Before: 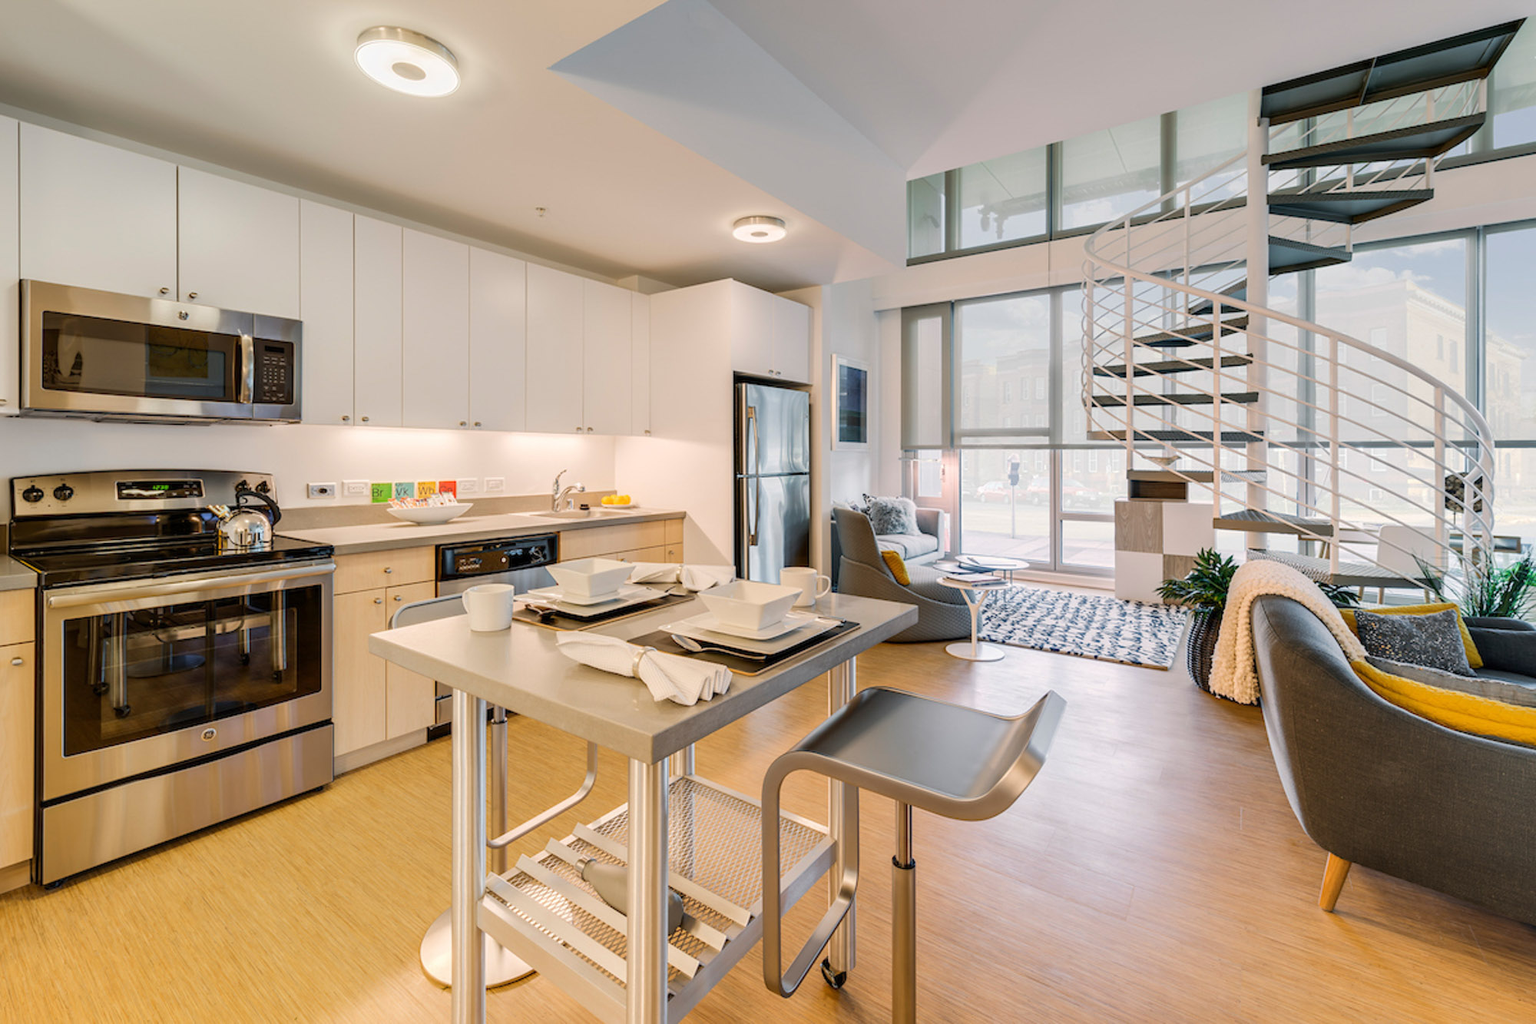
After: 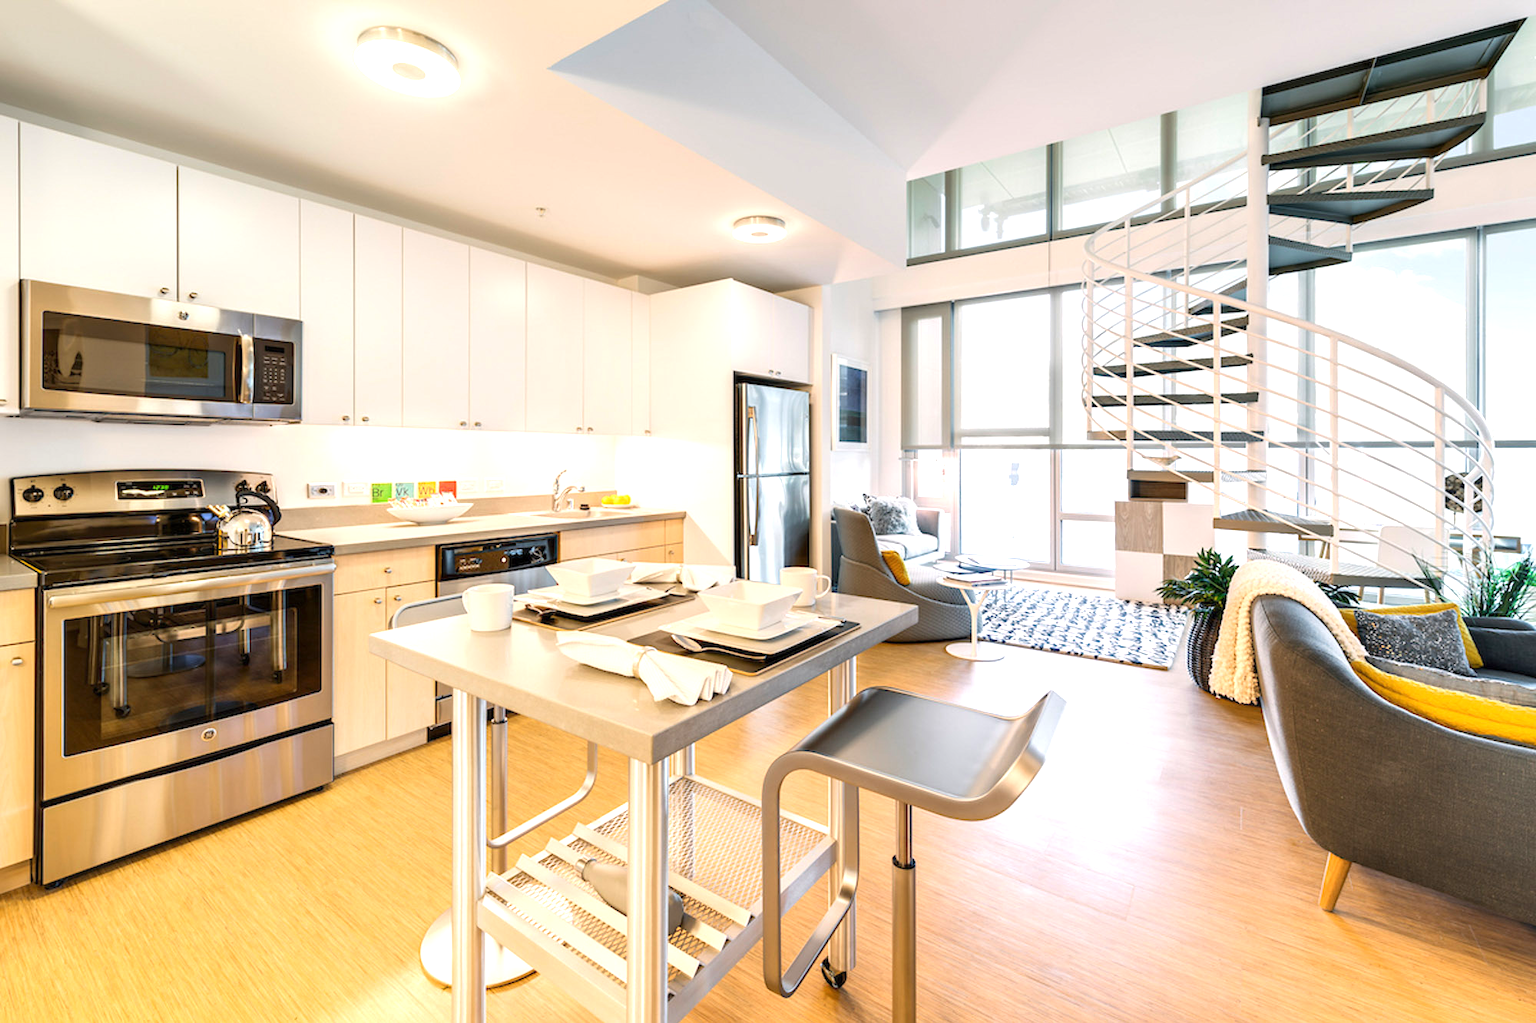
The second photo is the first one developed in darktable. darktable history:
exposure: exposure 0.813 EV, compensate exposure bias true, compensate highlight preservation false
